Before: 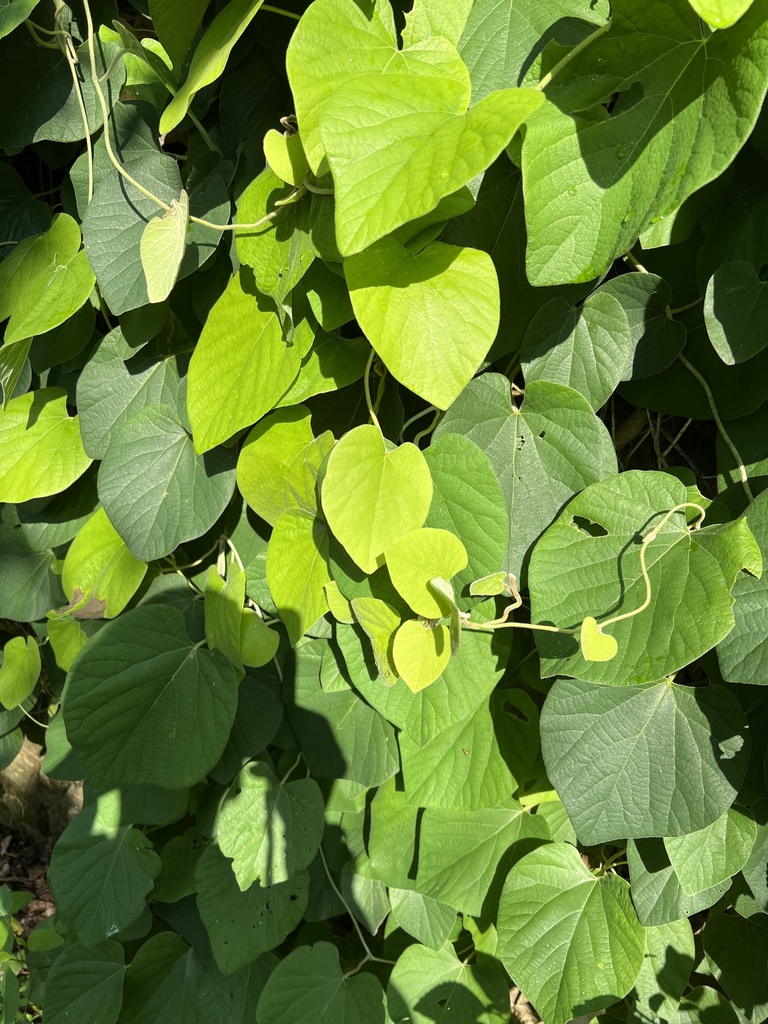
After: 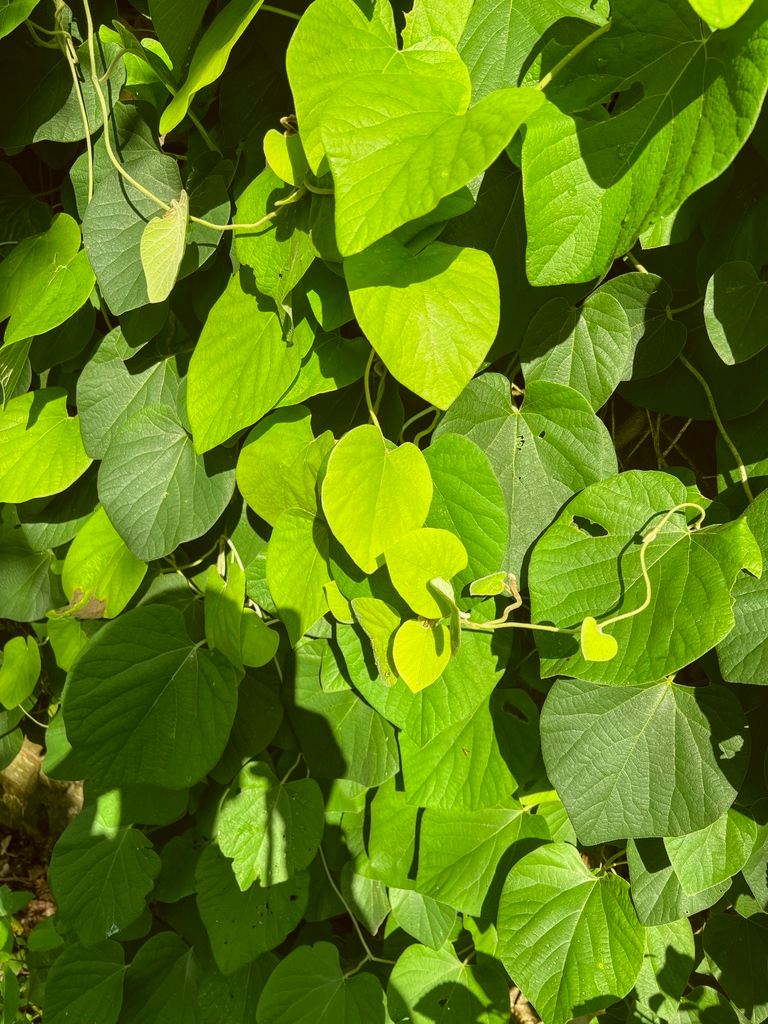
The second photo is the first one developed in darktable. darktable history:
local contrast: detail 109%
color correction: highlights a* -1.78, highlights b* 10.21, shadows a* 0.58, shadows b* 19.26
